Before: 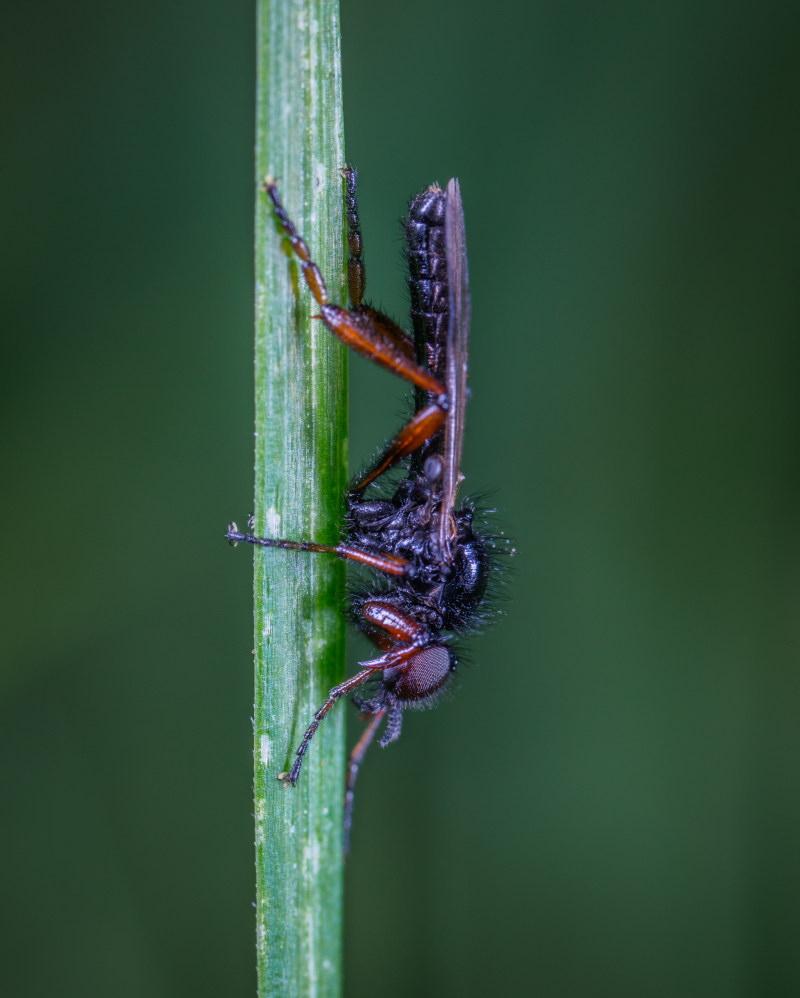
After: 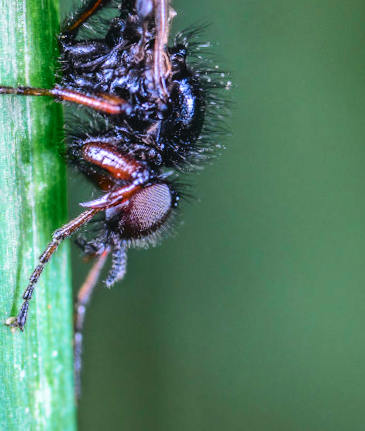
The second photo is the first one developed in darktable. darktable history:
rotate and perspective: rotation -3°, crop left 0.031, crop right 0.968, crop top 0.07, crop bottom 0.93
tone curve: curves: ch0 [(0, 0.026) (0.104, 0.1) (0.233, 0.262) (0.398, 0.507) (0.498, 0.621) (0.65, 0.757) (0.835, 0.883) (1, 0.961)]; ch1 [(0, 0) (0.346, 0.307) (0.408, 0.369) (0.453, 0.457) (0.482, 0.476) (0.502, 0.498) (0.521, 0.507) (0.553, 0.554) (0.638, 0.646) (0.693, 0.727) (1, 1)]; ch2 [(0, 0) (0.366, 0.337) (0.434, 0.46) (0.485, 0.494) (0.5, 0.494) (0.511, 0.508) (0.537, 0.55) (0.579, 0.599) (0.663, 0.67) (1, 1)], color space Lab, independent channels, preserve colors none
shadows and highlights: radius 110.86, shadows 51.09, white point adjustment 9.16, highlights -4.17, highlights color adjustment 32.2%, soften with gaussian
crop: left 35.976%, top 45.819%, right 18.162%, bottom 5.807%
